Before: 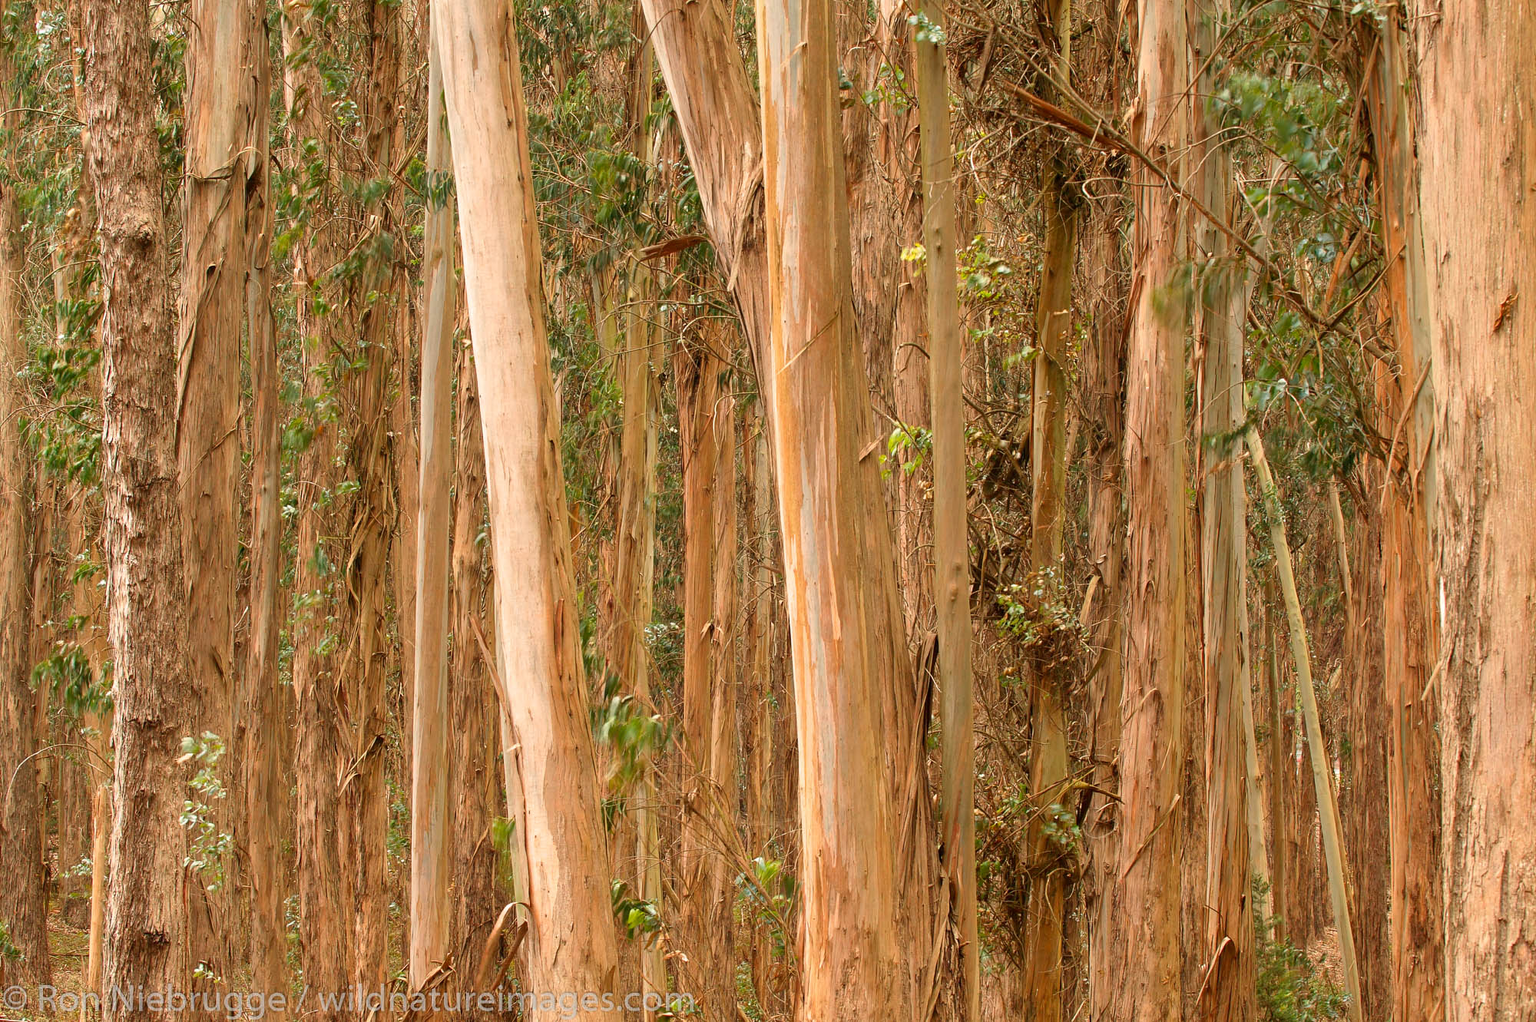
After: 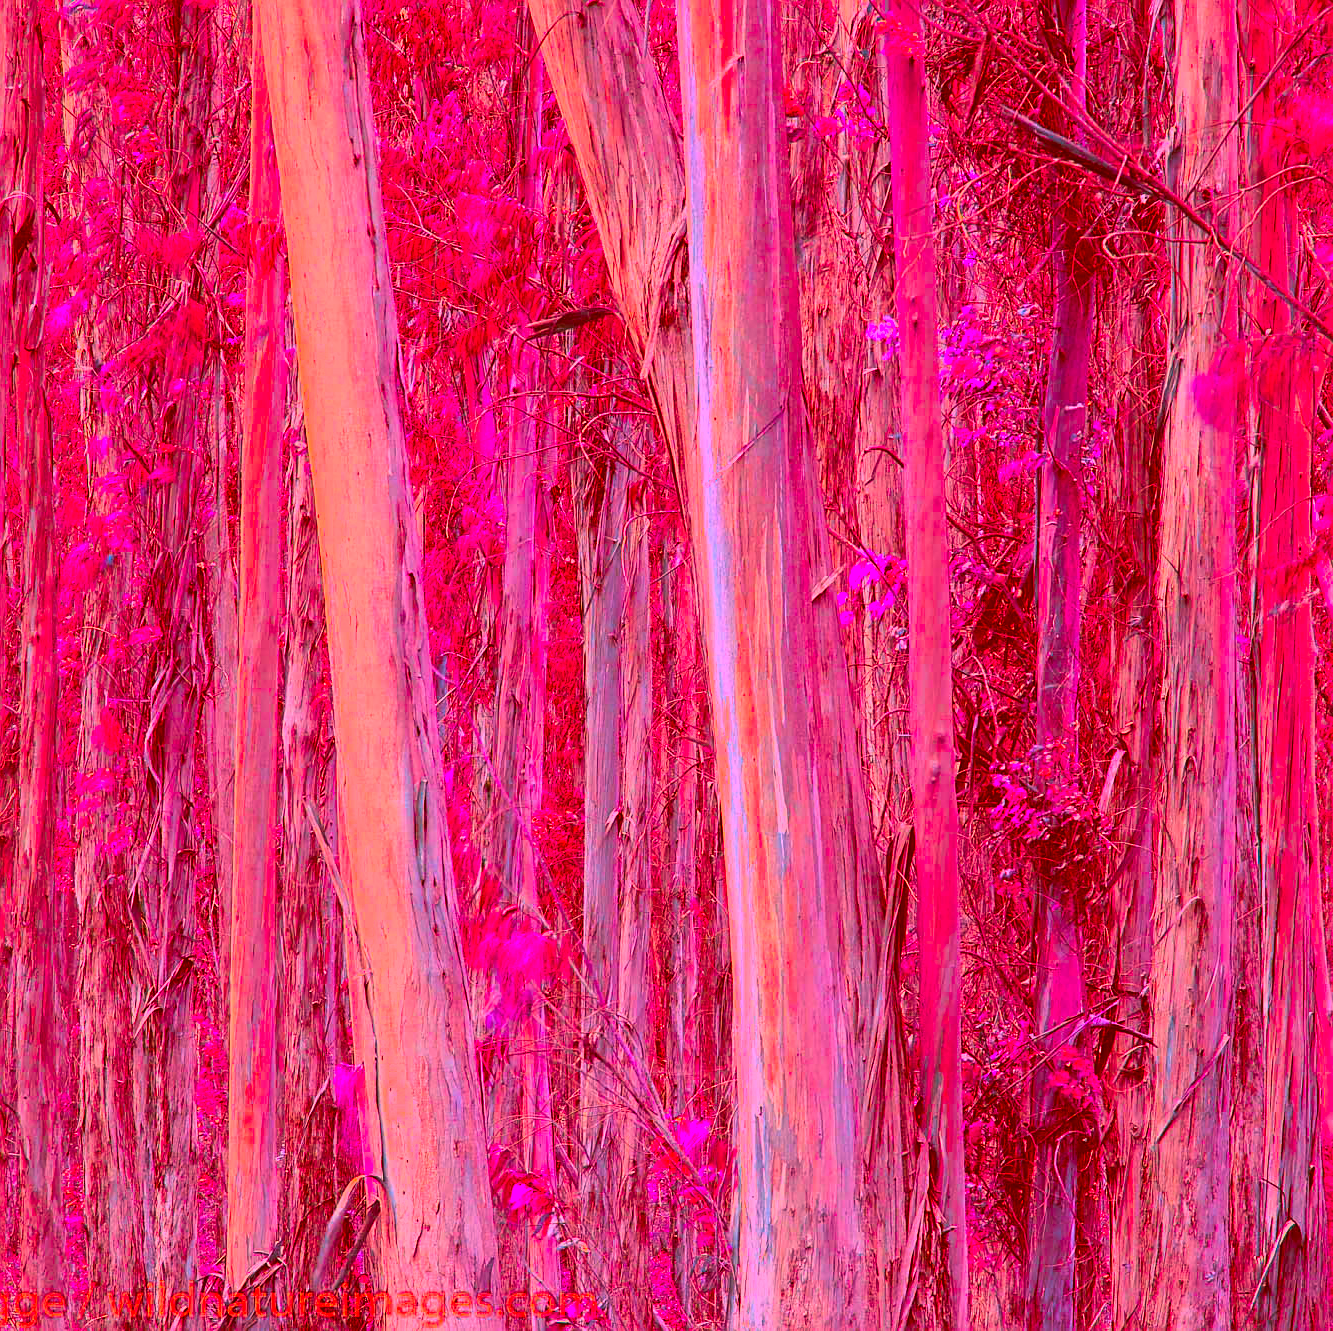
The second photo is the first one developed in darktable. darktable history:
crop: left 15.395%, right 17.908%
color correction: highlights a* -39.2, highlights b* -39.23, shadows a* -39.96, shadows b* -39.75, saturation -2.99
sharpen: on, module defaults
